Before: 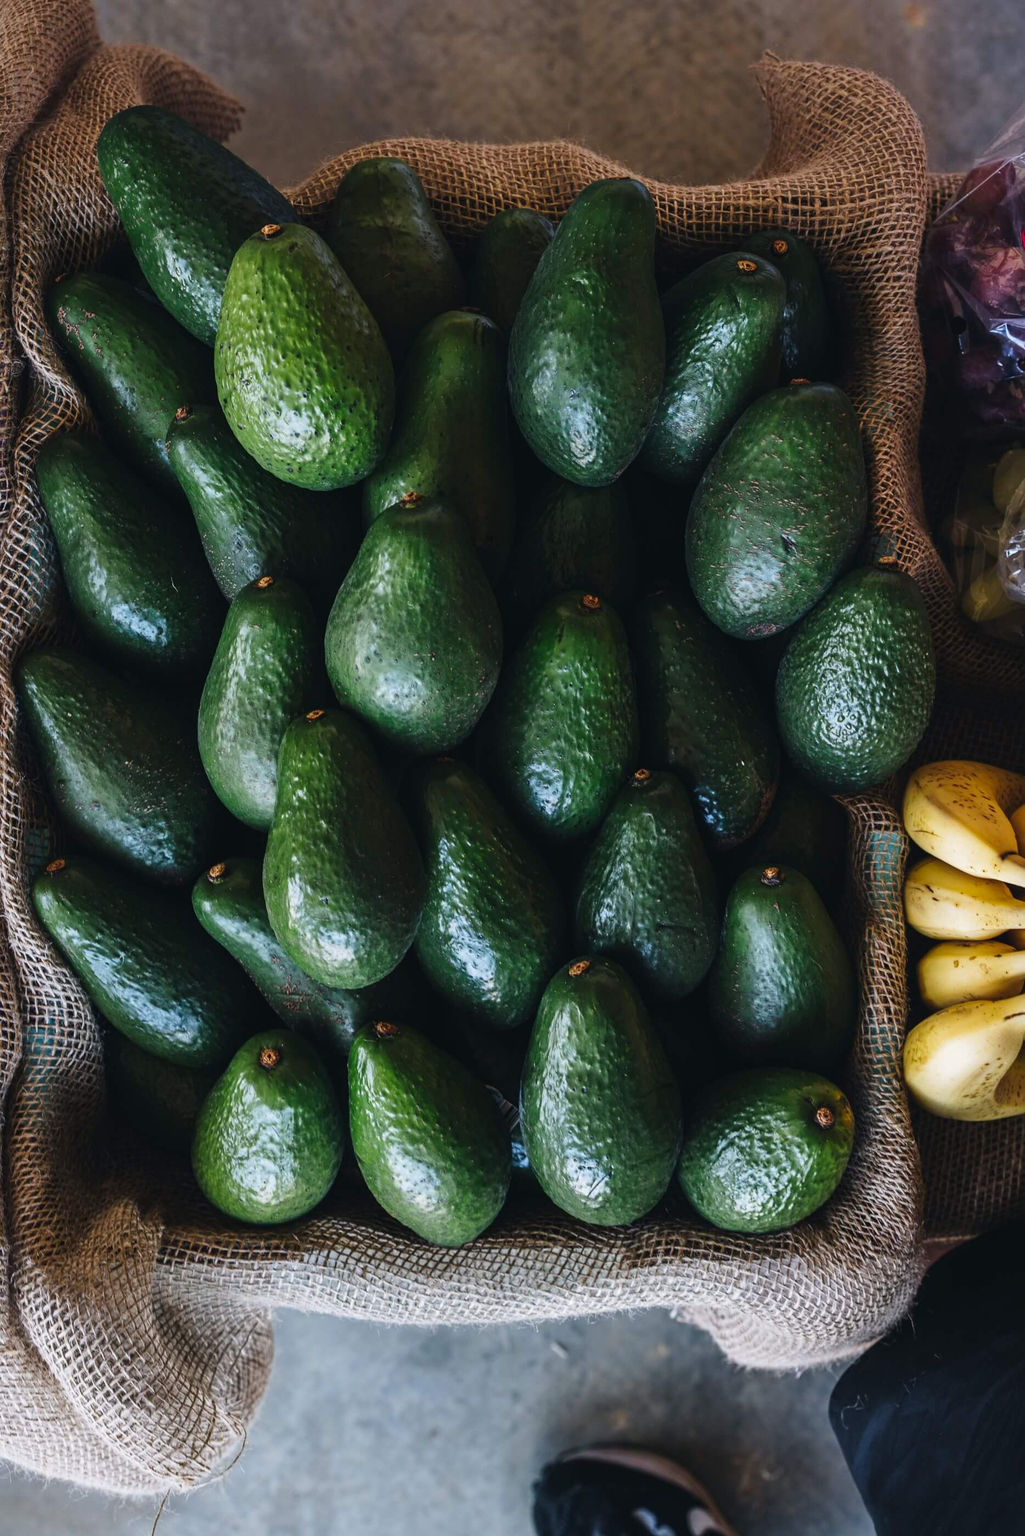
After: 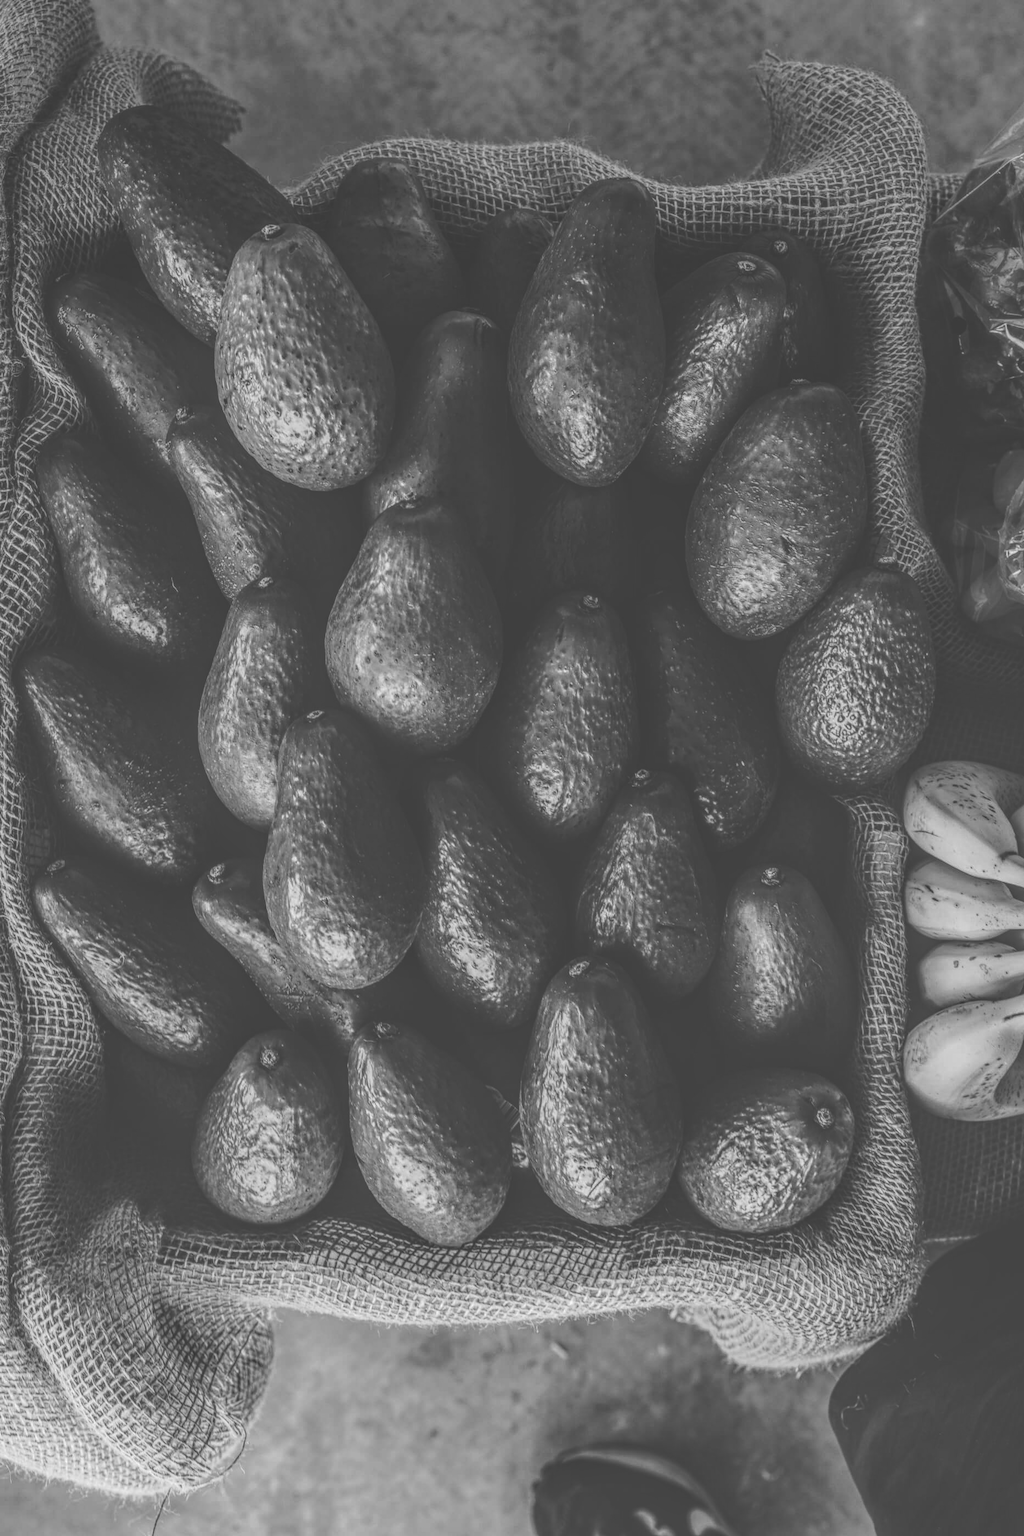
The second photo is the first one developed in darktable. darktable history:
monochrome: on, module defaults
local contrast: highlights 20%, shadows 30%, detail 200%, midtone range 0.2
color calibration: illuminant custom, x 0.368, y 0.373, temperature 4330.32 K
color balance rgb: shadows lift › chroma 1%, shadows lift › hue 113°, highlights gain › chroma 0.2%, highlights gain › hue 333°, perceptual saturation grading › global saturation 20%, perceptual saturation grading › highlights -25%, perceptual saturation grading › shadows 25%, contrast -10%
exposure: black level correction -0.041, exposure 0.064 EV, compensate highlight preservation false
